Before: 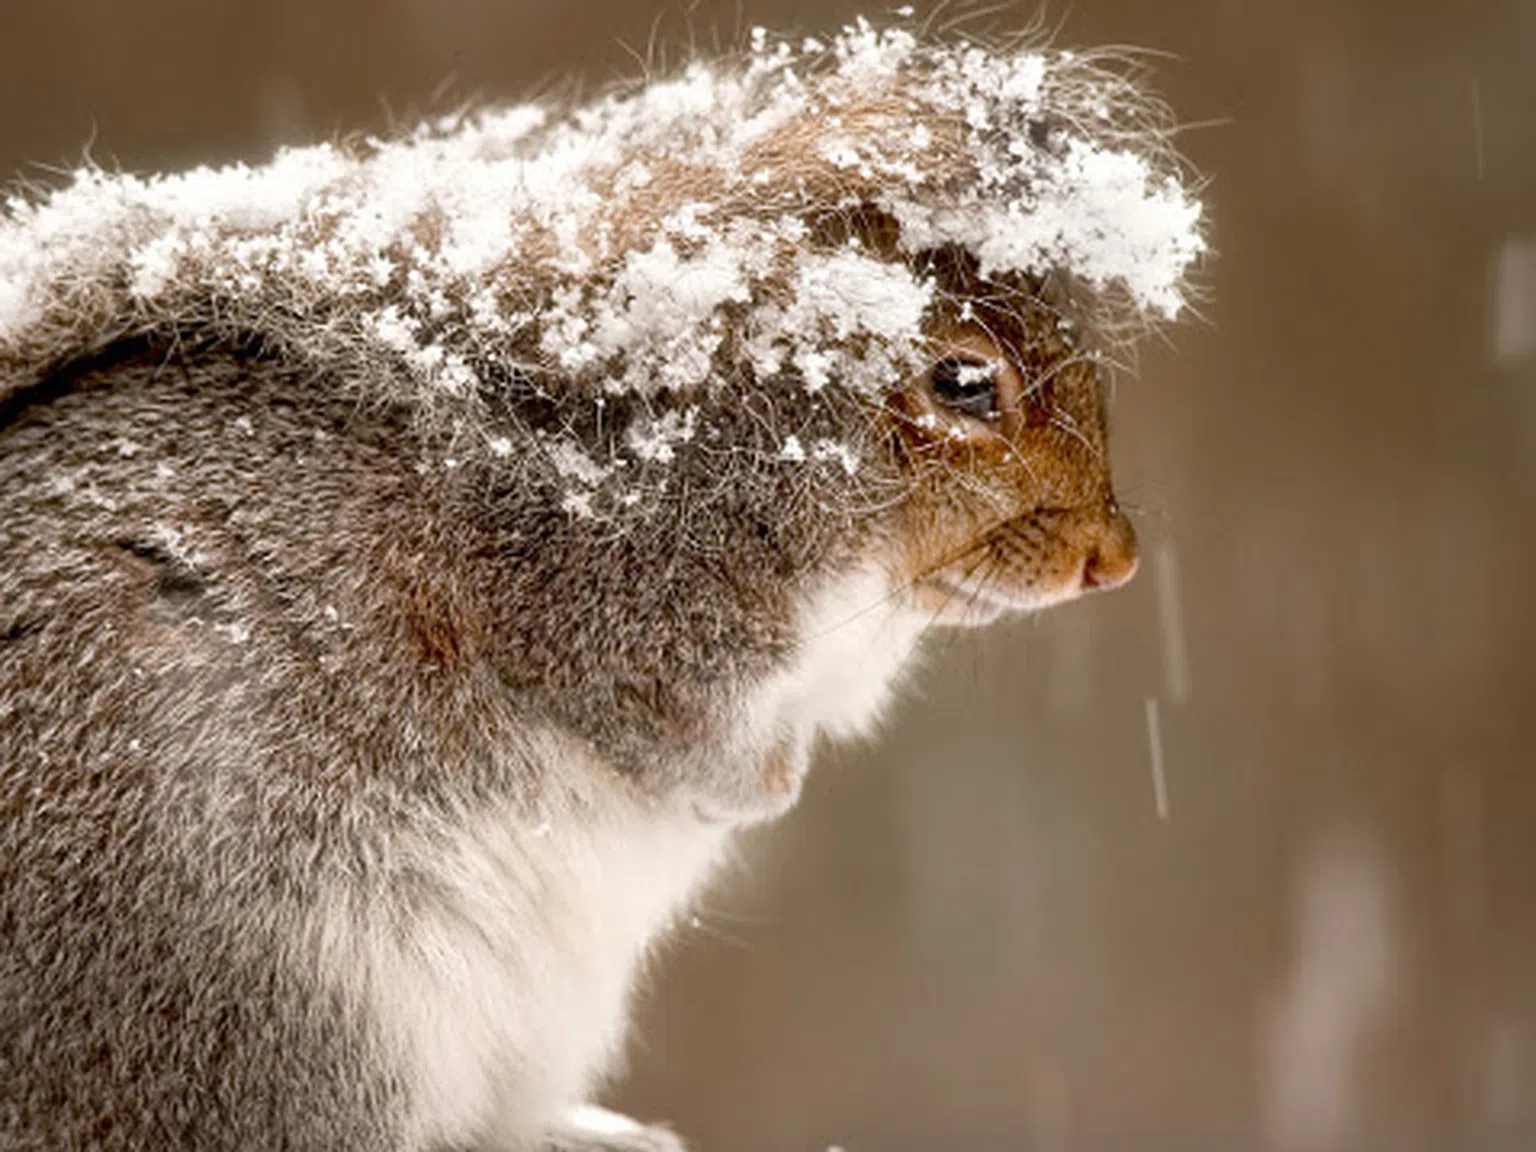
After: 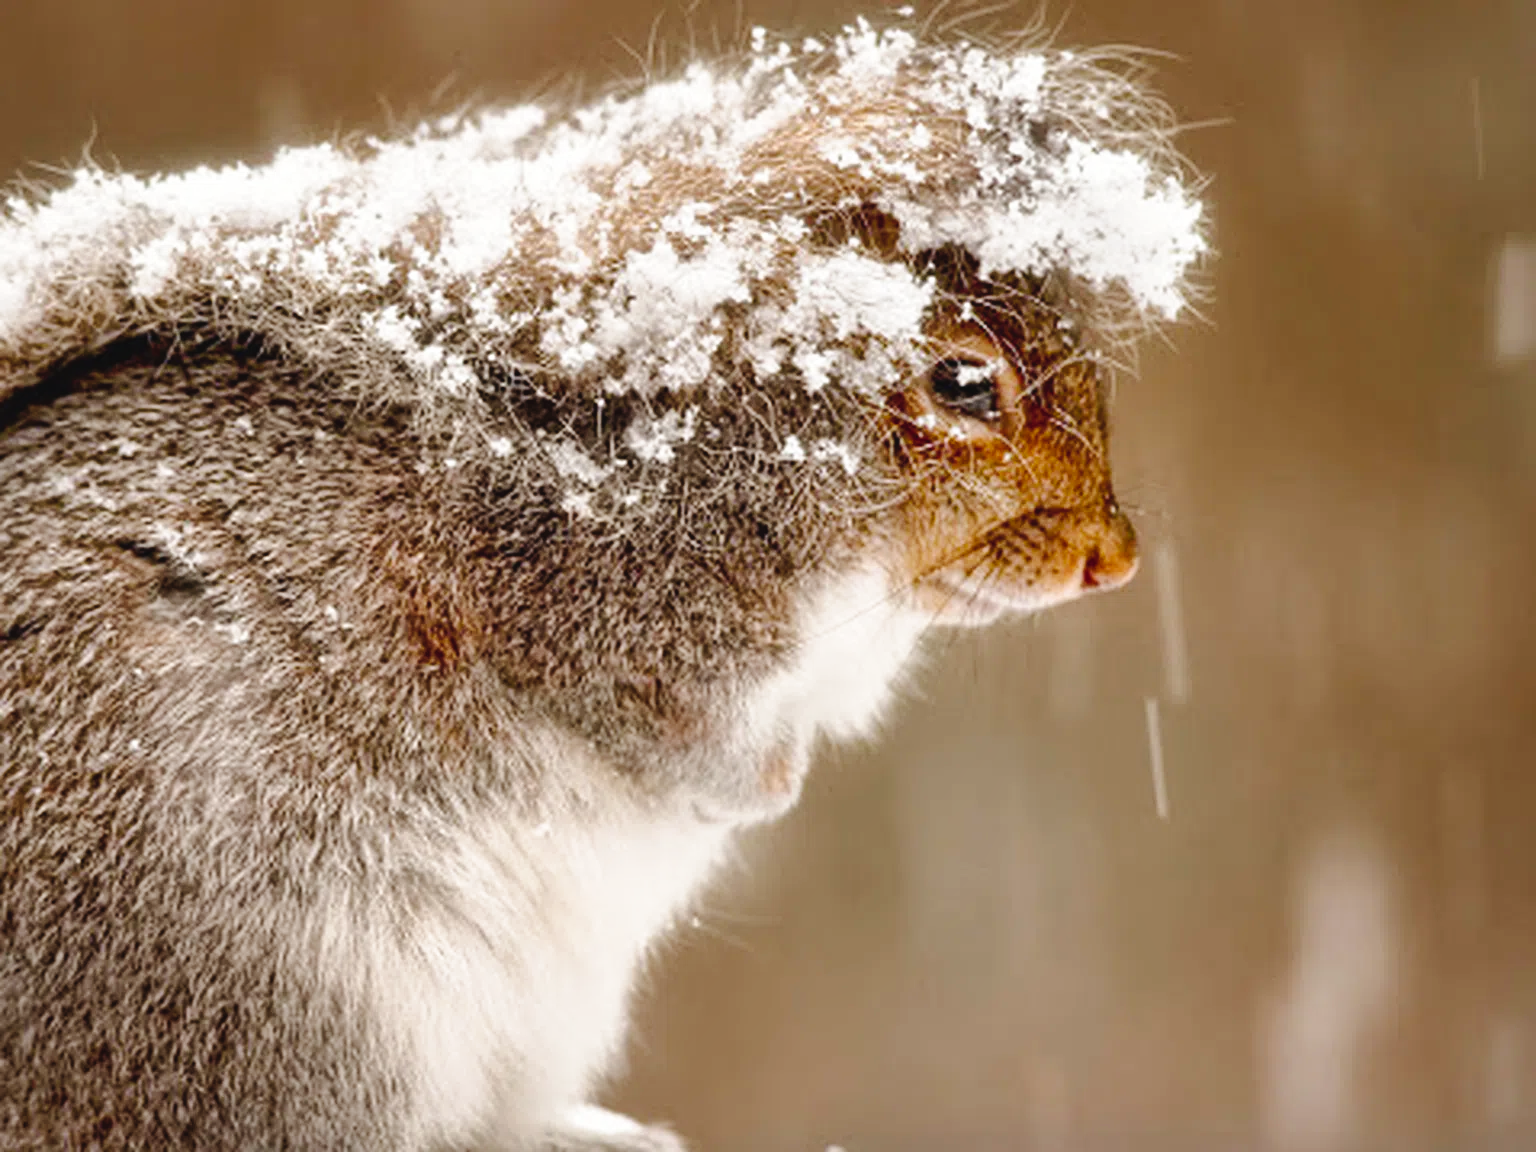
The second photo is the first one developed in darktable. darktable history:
shadows and highlights: on, module defaults
tone curve: curves: ch0 [(0, 0.023) (0.1, 0.084) (0.184, 0.168) (0.45, 0.54) (0.57, 0.683) (0.722, 0.825) (0.877, 0.948) (1, 1)]; ch1 [(0, 0) (0.414, 0.395) (0.453, 0.437) (0.502, 0.509) (0.521, 0.519) (0.573, 0.568) (0.618, 0.61) (0.654, 0.642) (1, 1)]; ch2 [(0, 0) (0.421, 0.43) (0.45, 0.463) (0.492, 0.504) (0.511, 0.519) (0.557, 0.557) (0.602, 0.605) (1, 1)], preserve colors none
